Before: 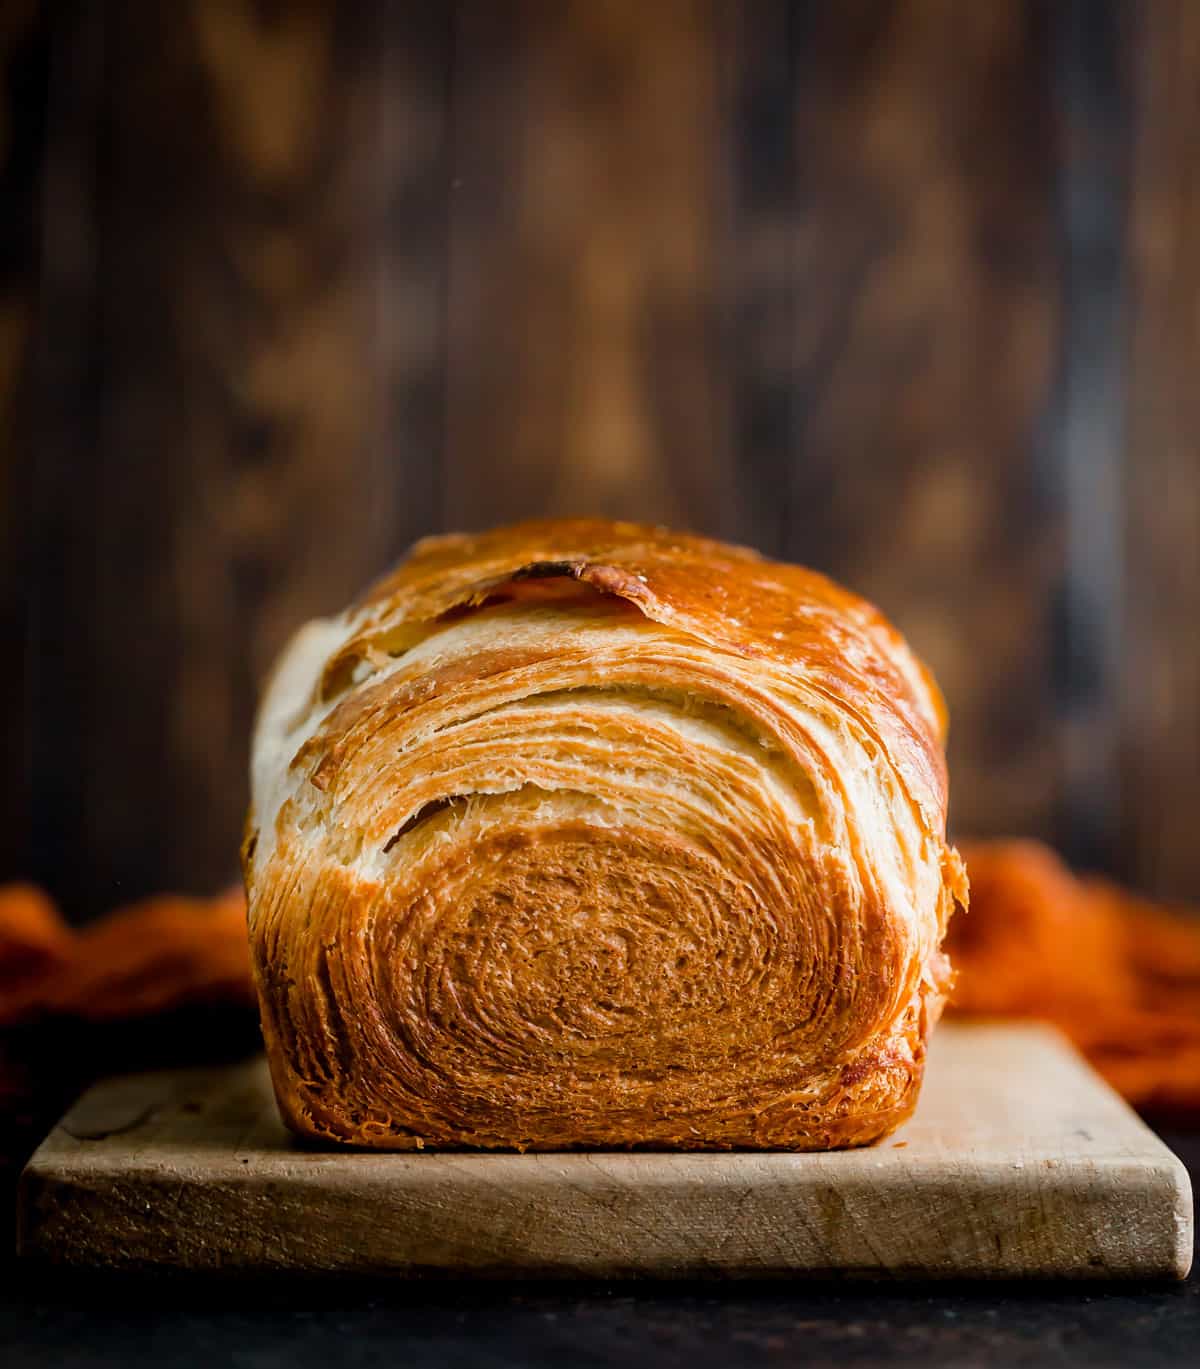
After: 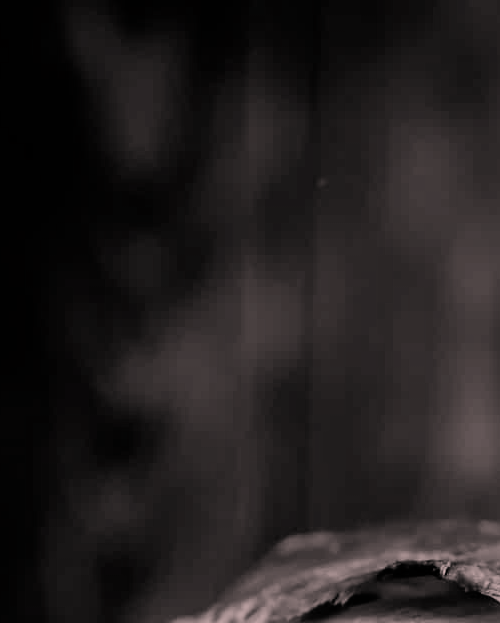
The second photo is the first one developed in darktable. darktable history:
color calibration: output gray [0.18, 0.41, 0.41, 0], illuminant as shot in camera, x 0.358, y 0.373, temperature 4628.91 K
color correction: highlights a* 14.74, highlights b* 4.71
crop and rotate: left 11.313%, top 0.116%, right 46.986%, bottom 54.349%
filmic rgb: black relative exposure -9.35 EV, white relative exposure 6.77 EV, hardness 3.09, contrast 1.062, add noise in highlights 0.099, color science v4 (2020), type of noise poissonian, enable highlight reconstruction true
